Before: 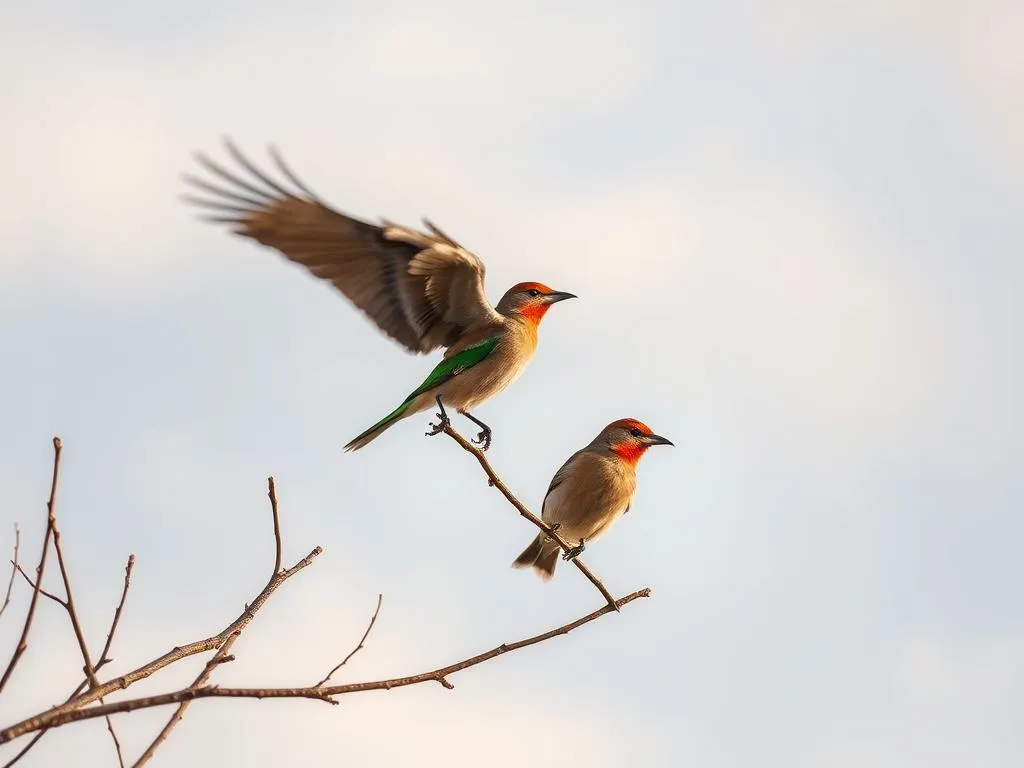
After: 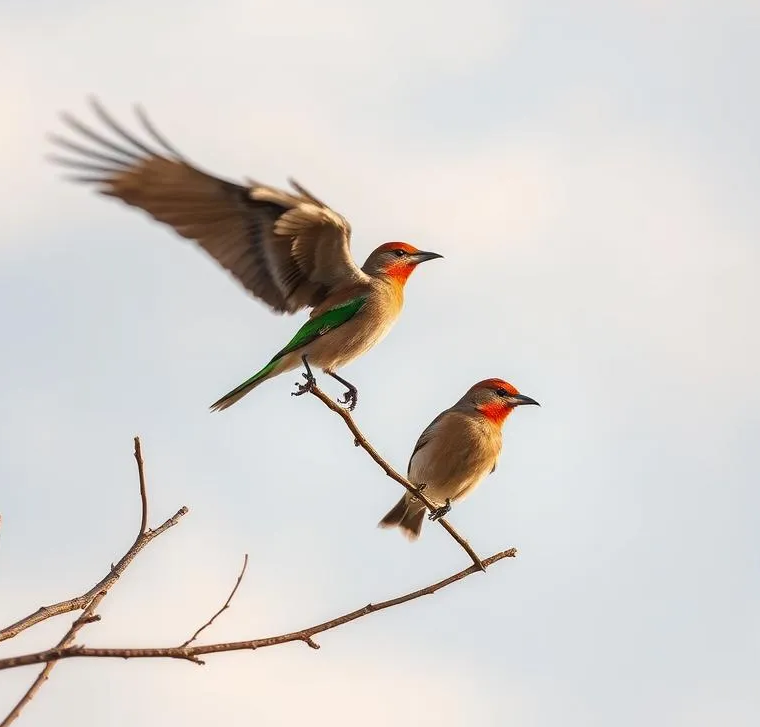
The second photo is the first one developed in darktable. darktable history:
exposure: compensate highlight preservation false
crop and rotate: left 13.15%, top 5.251%, right 12.609%
